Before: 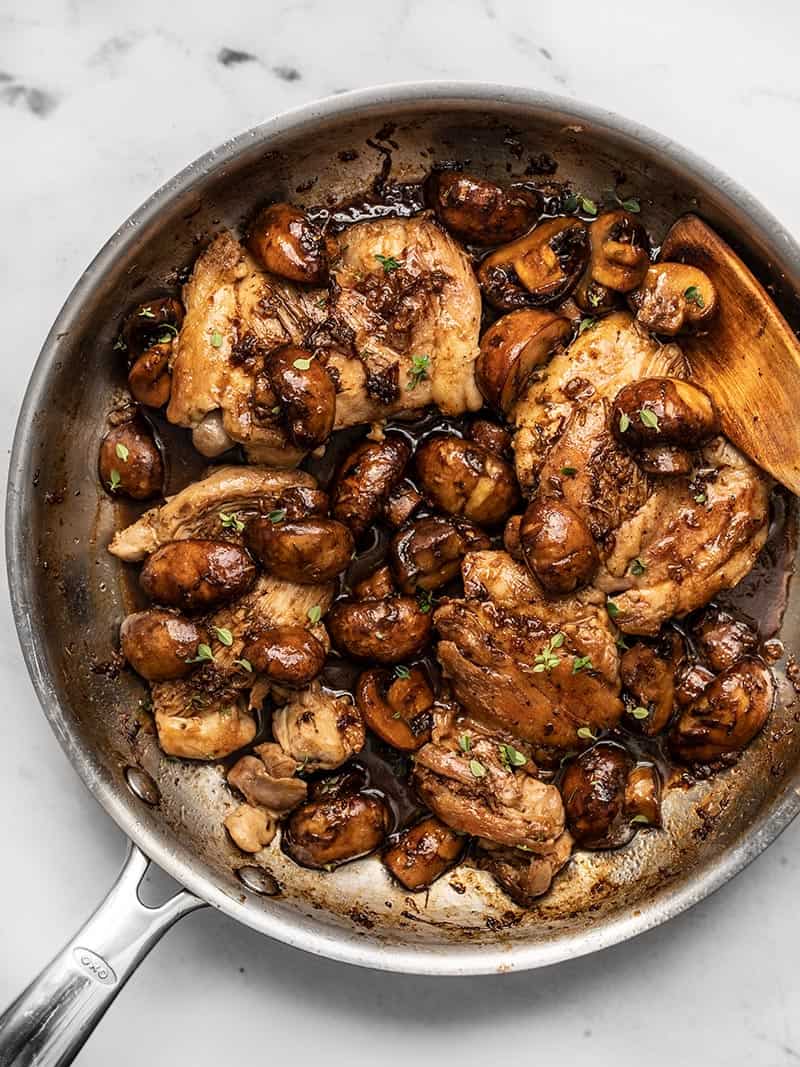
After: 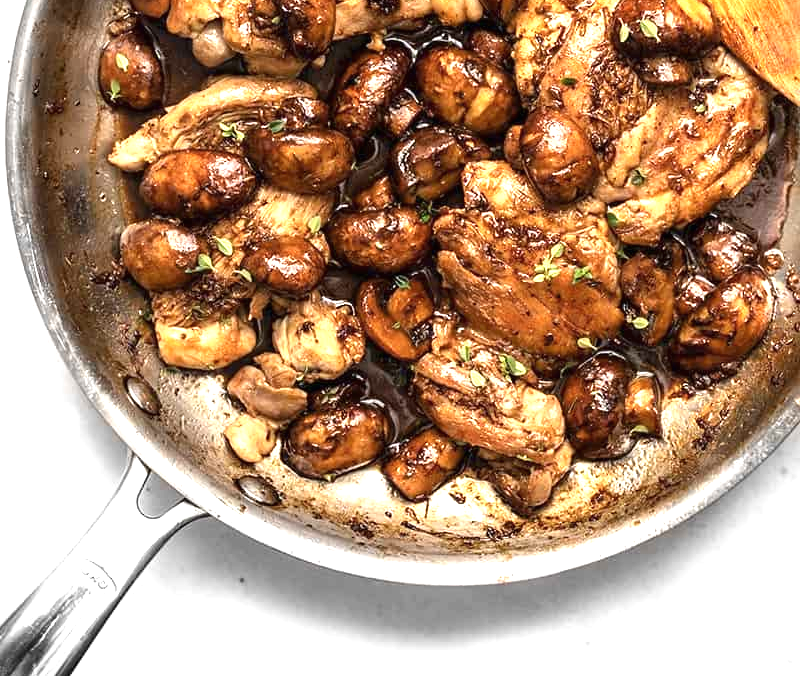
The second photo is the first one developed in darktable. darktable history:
crop and rotate: top 36.6%
exposure: black level correction 0, exposure 1.095 EV, compensate exposure bias true, compensate highlight preservation false
contrast brightness saturation: saturation -0.054
